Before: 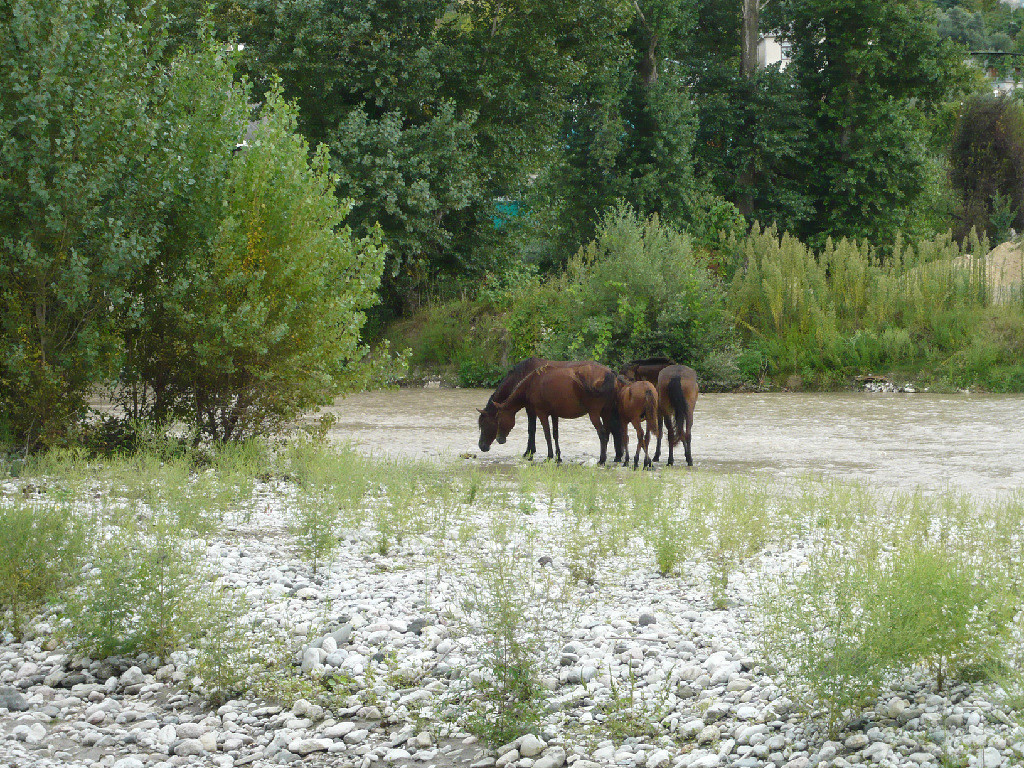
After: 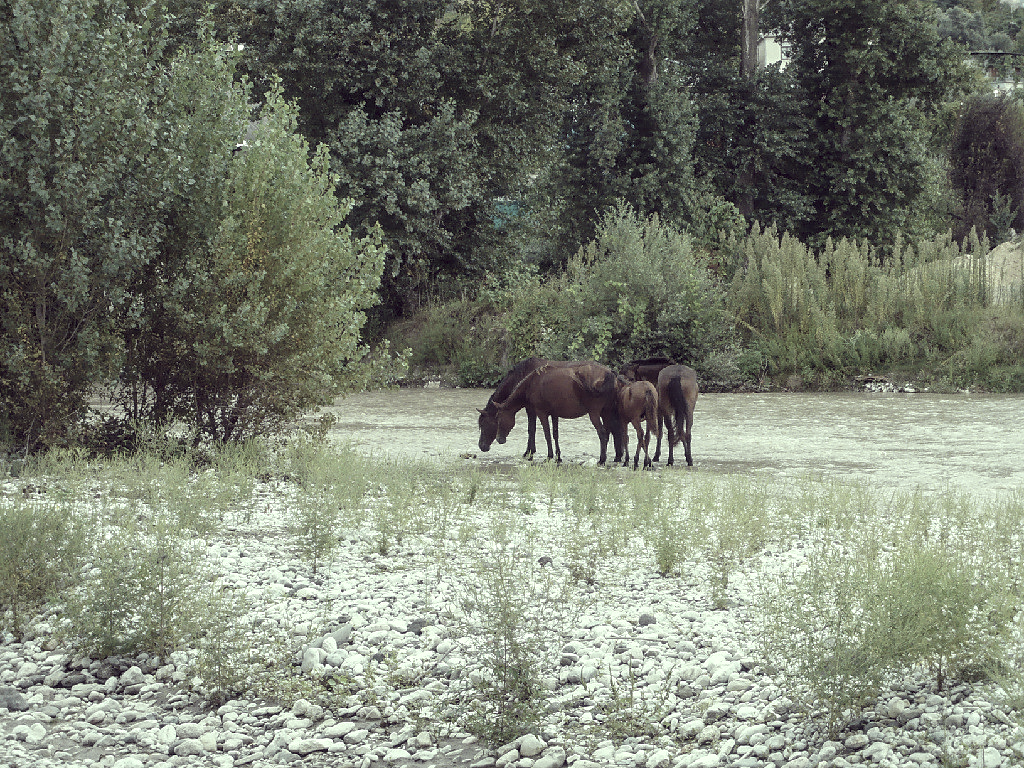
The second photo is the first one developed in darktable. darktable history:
local contrast: on, module defaults
color correction: highlights a* -20.25, highlights b* 21.03, shadows a* 20.04, shadows b* -19.85, saturation 0.424
sharpen: radius 1.61, amount 0.368, threshold 1.603
exposure: compensate highlight preservation false
